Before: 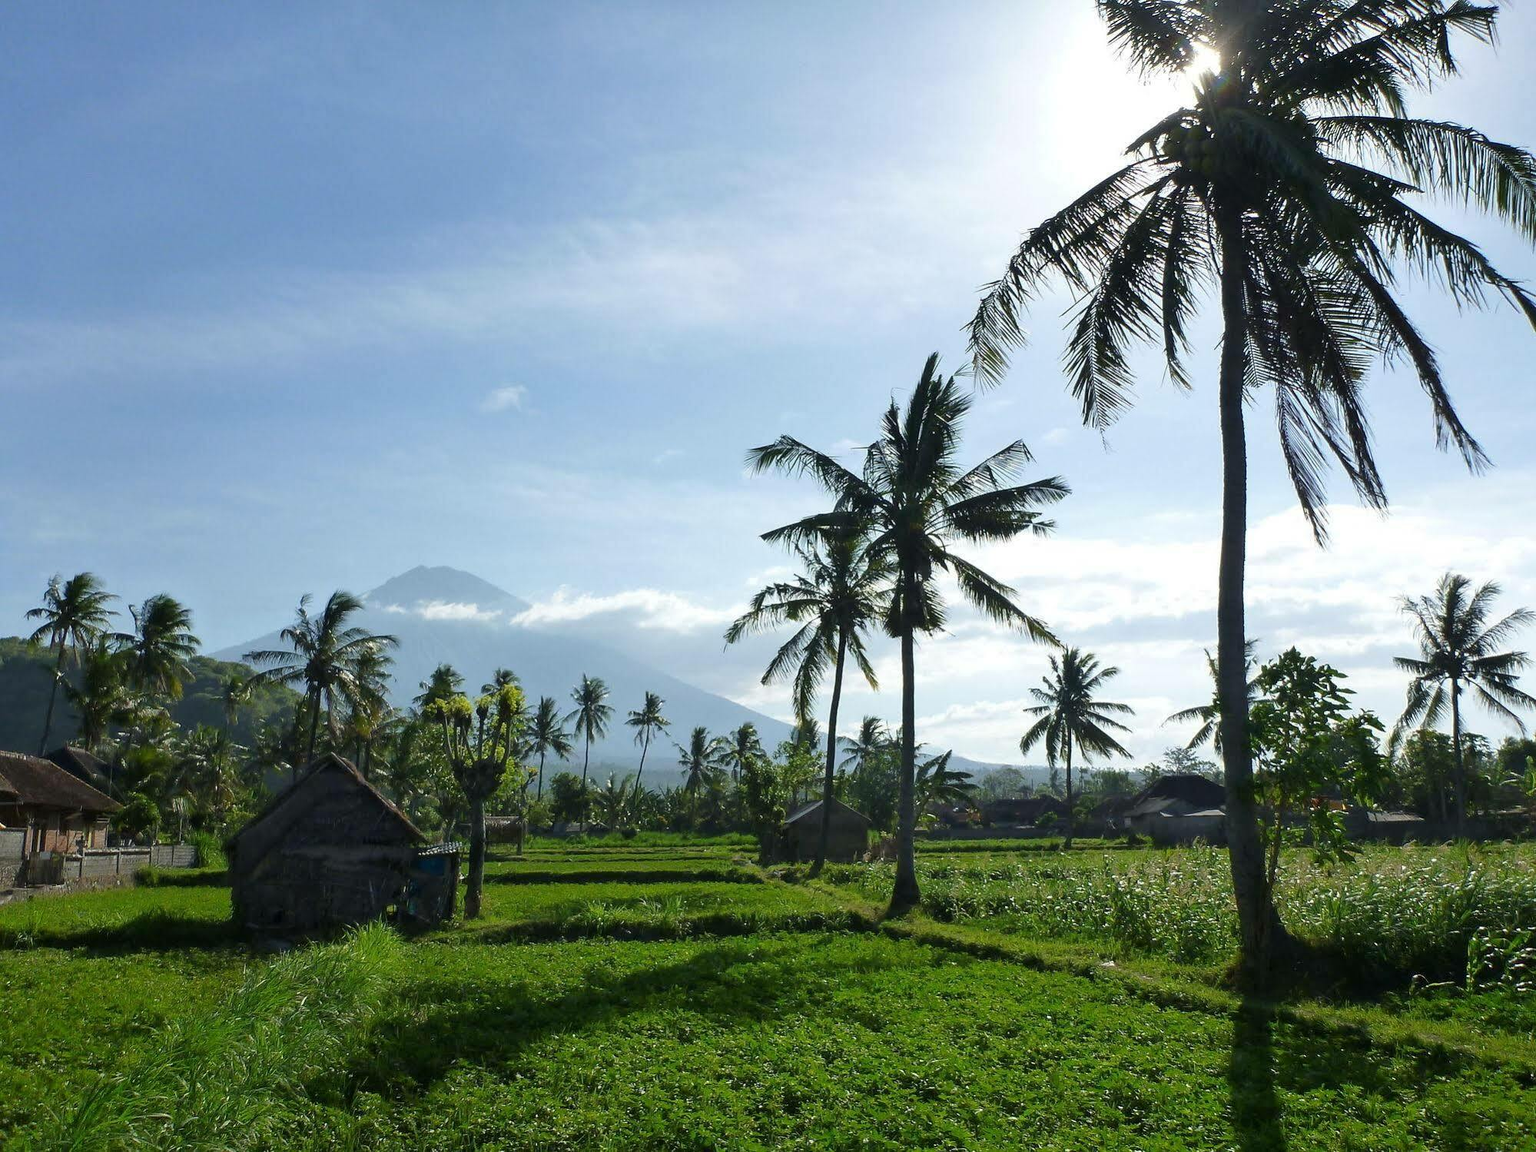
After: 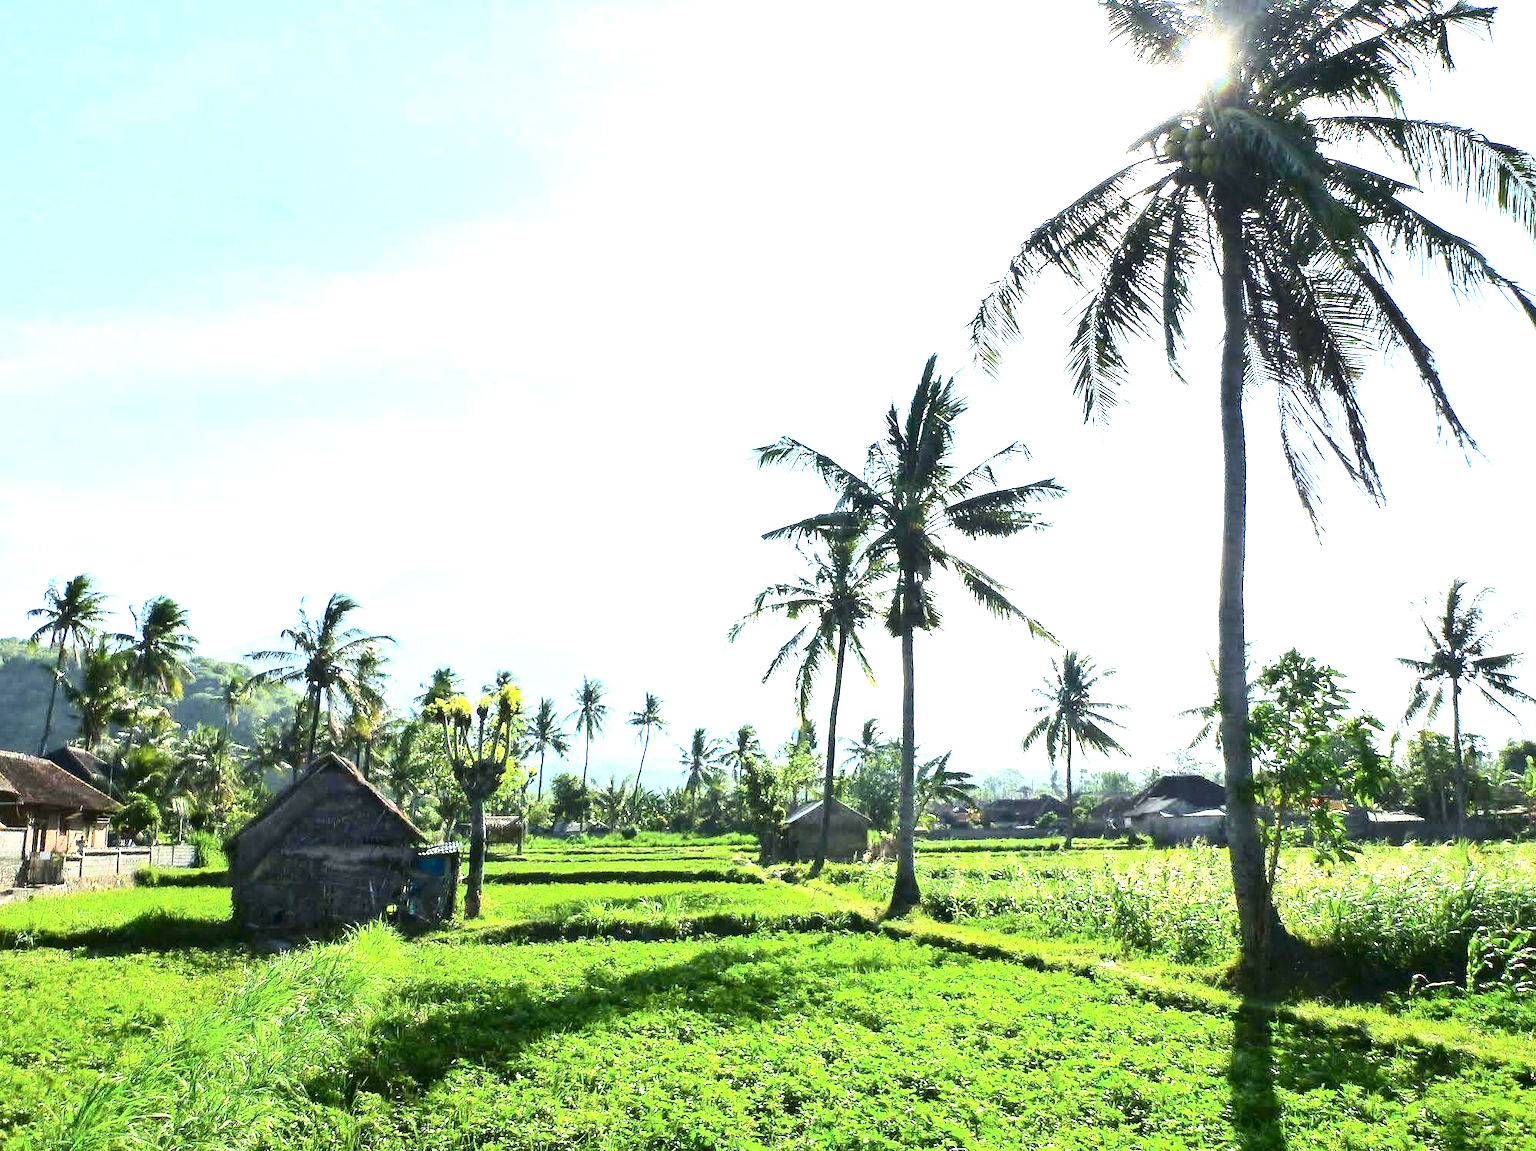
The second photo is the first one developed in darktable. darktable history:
contrast brightness saturation: contrast 0.274
exposure: black level correction 0, exposure 2.403 EV, compensate exposure bias true, compensate highlight preservation false
